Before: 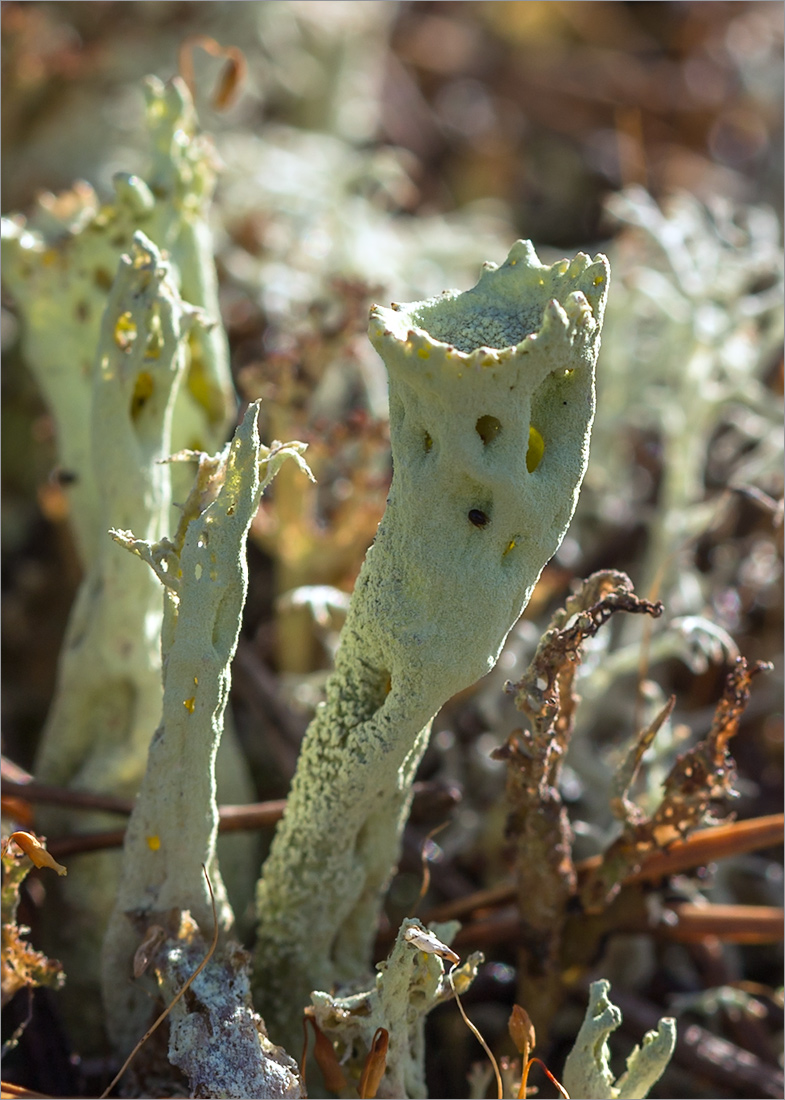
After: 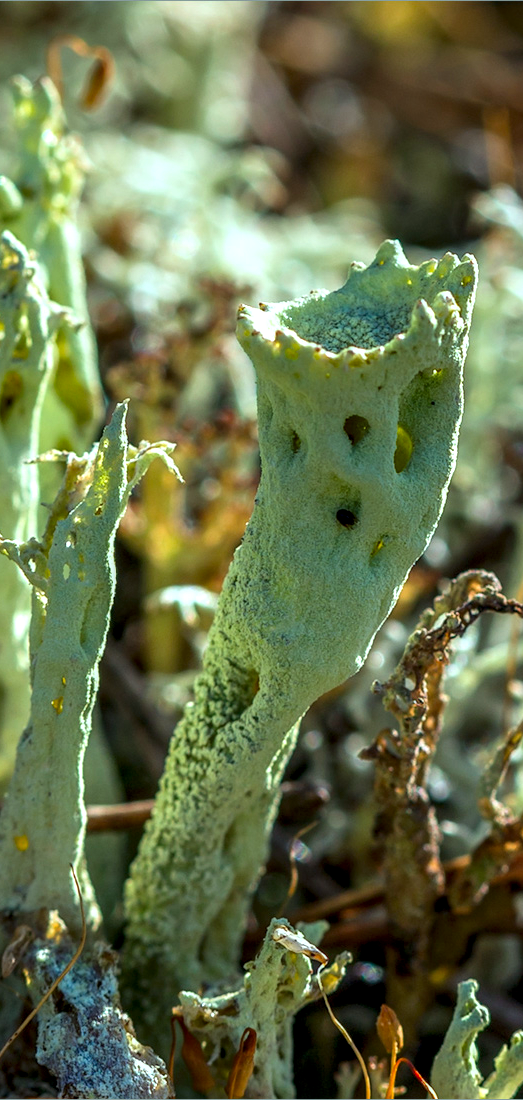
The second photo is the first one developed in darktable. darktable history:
local contrast: highlights 22%, detail 150%
color correction: highlights a* -7.64, highlights b* 1.12, shadows a* -2.93, saturation 1.41
crop: left 16.894%, right 16.478%
